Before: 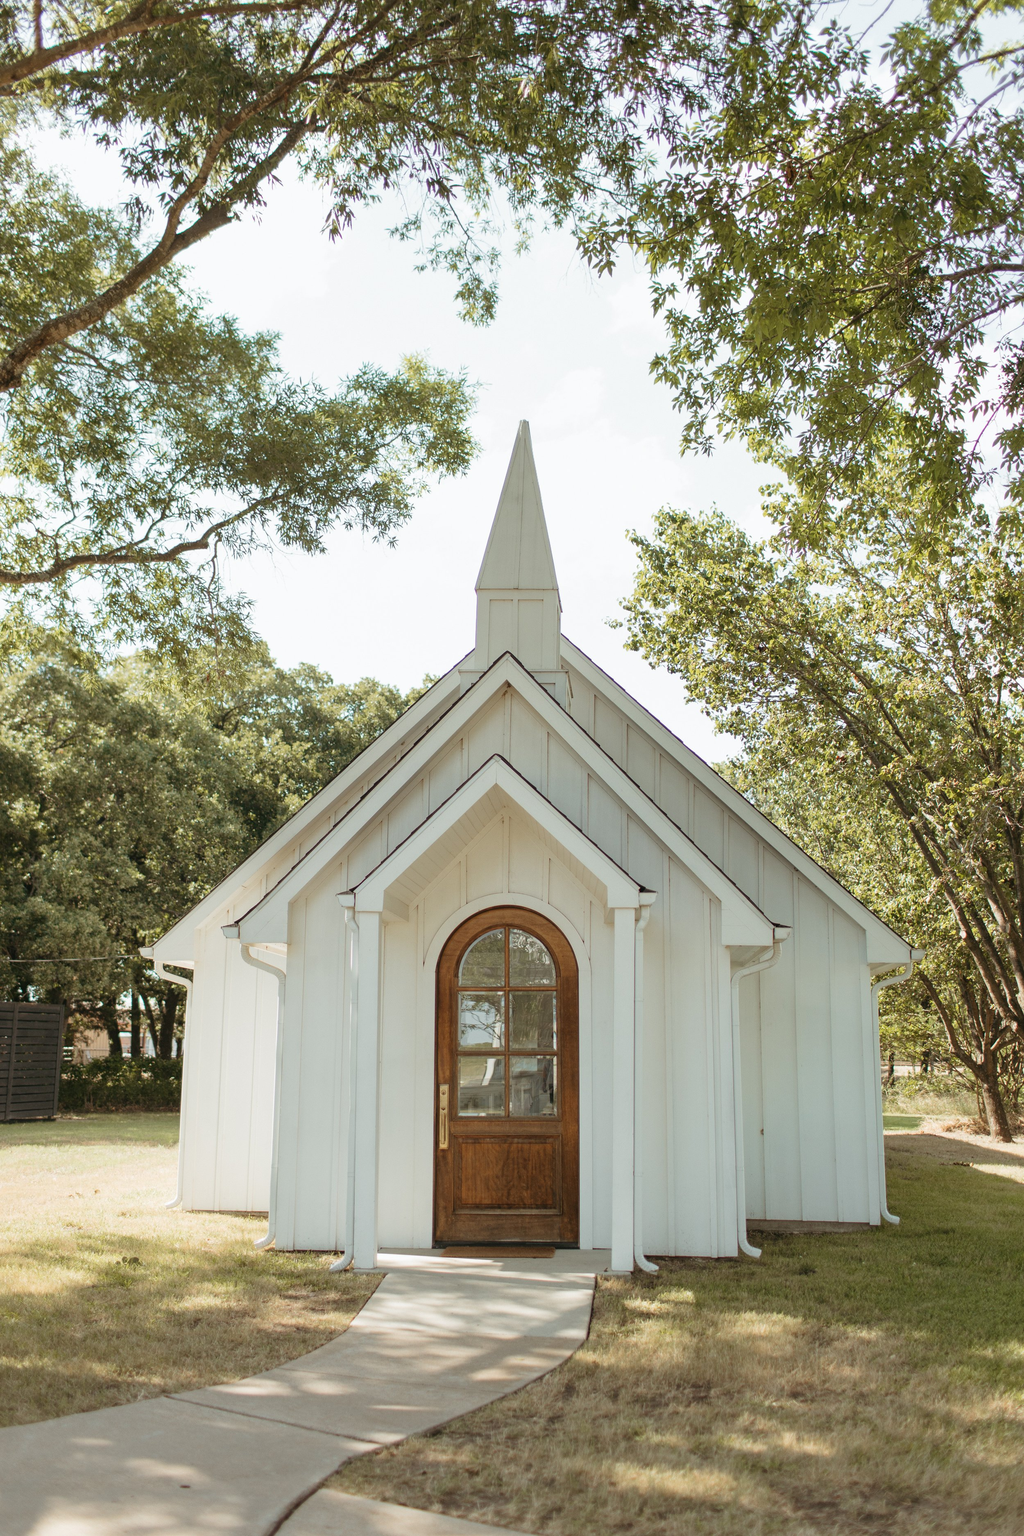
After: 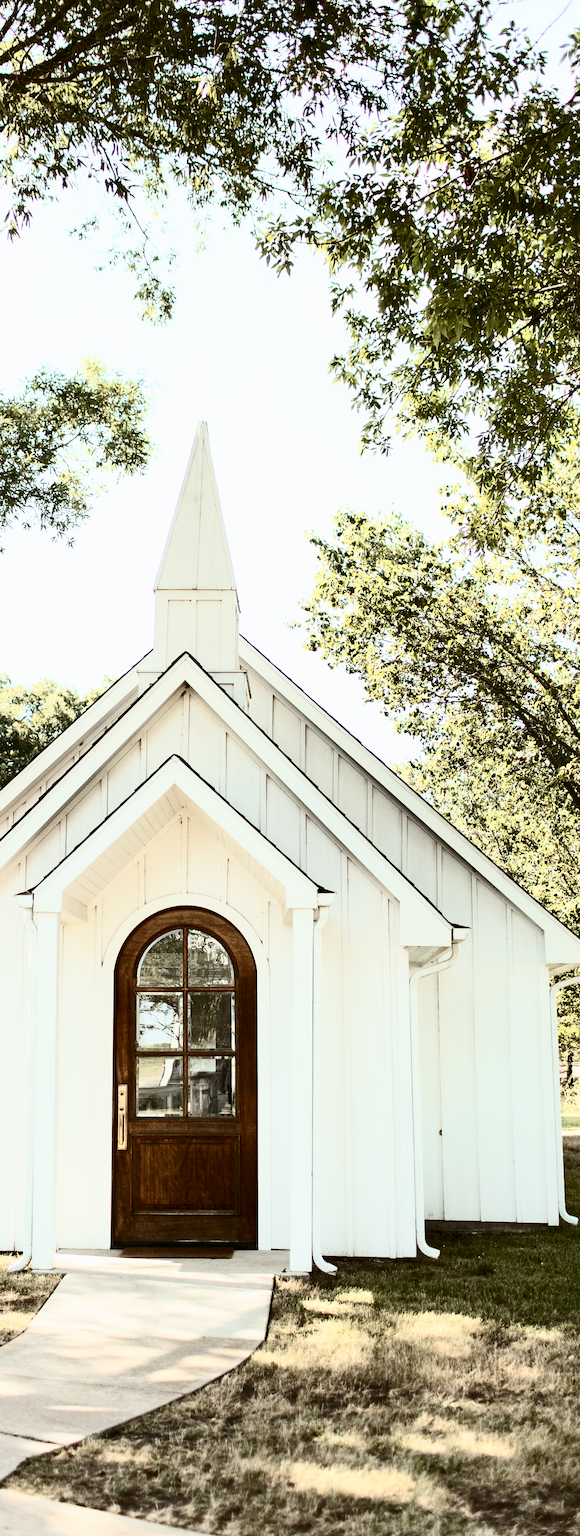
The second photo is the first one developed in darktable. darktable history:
crop: left 31.458%, top 0%, right 11.876%
contrast brightness saturation: contrast 0.93, brightness 0.2
filmic rgb: black relative exposure -7.65 EV, white relative exposure 4.56 EV, hardness 3.61, color science v6 (2022)
